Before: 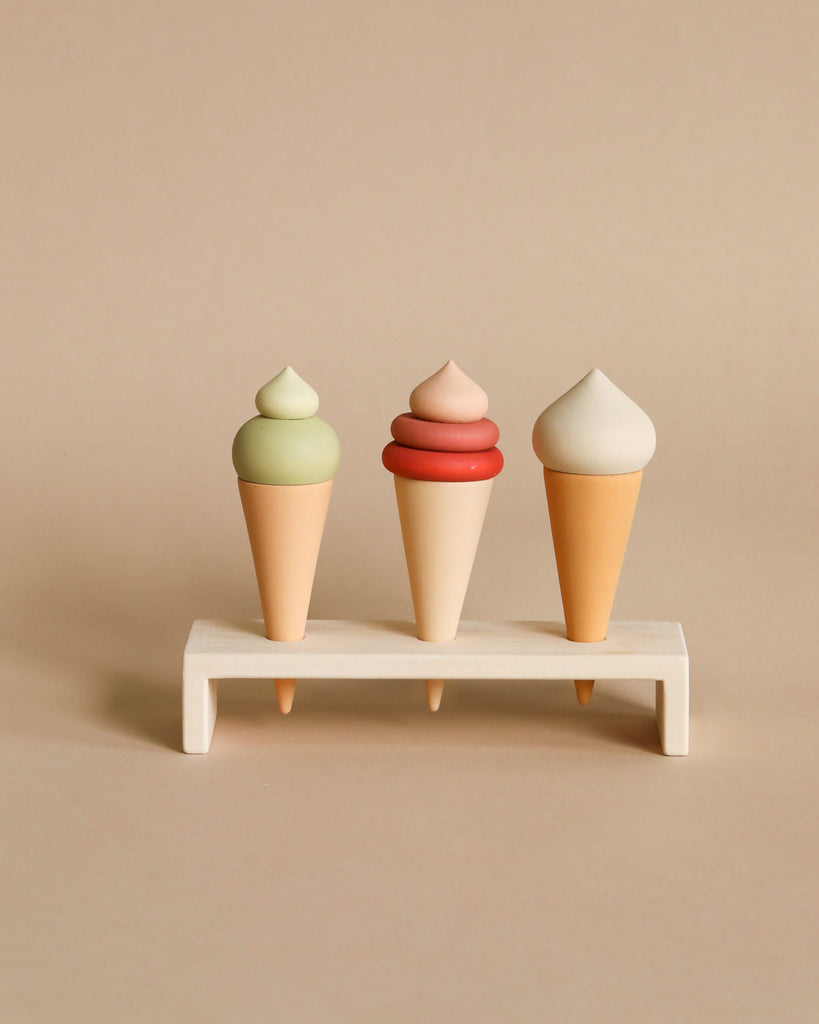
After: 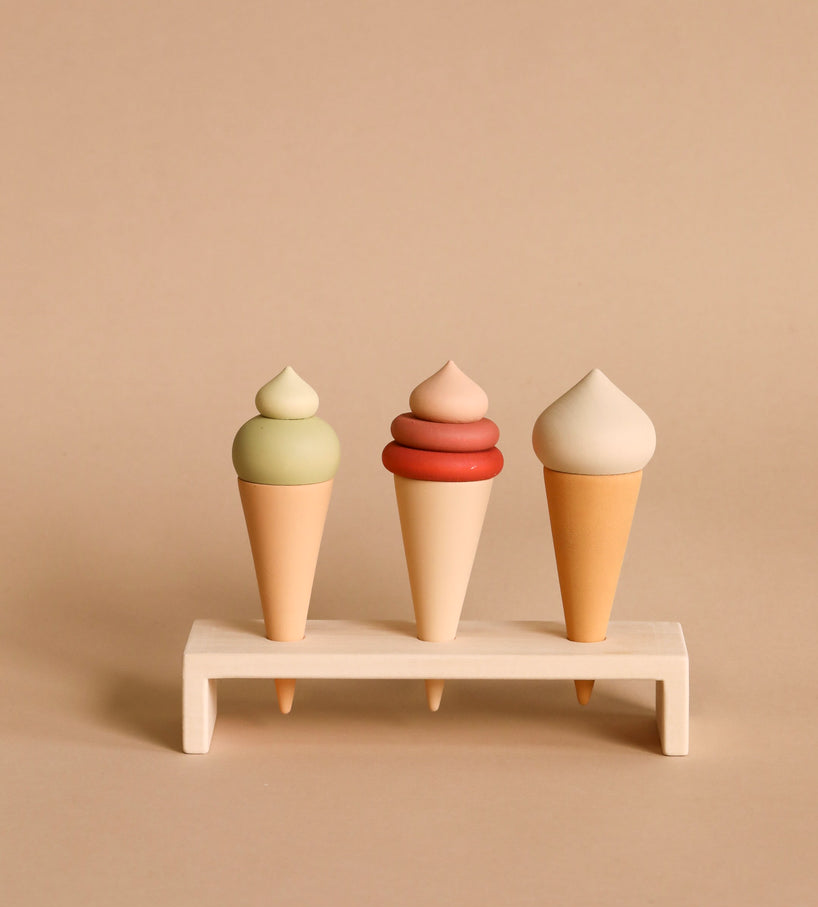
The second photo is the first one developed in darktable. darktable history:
crop and rotate: top 0%, bottom 11.373%
color correction: highlights a* 6.06, highlights b* 7.68, shadows a* 5.64, shadows b* 7.38, saturation 0.89
